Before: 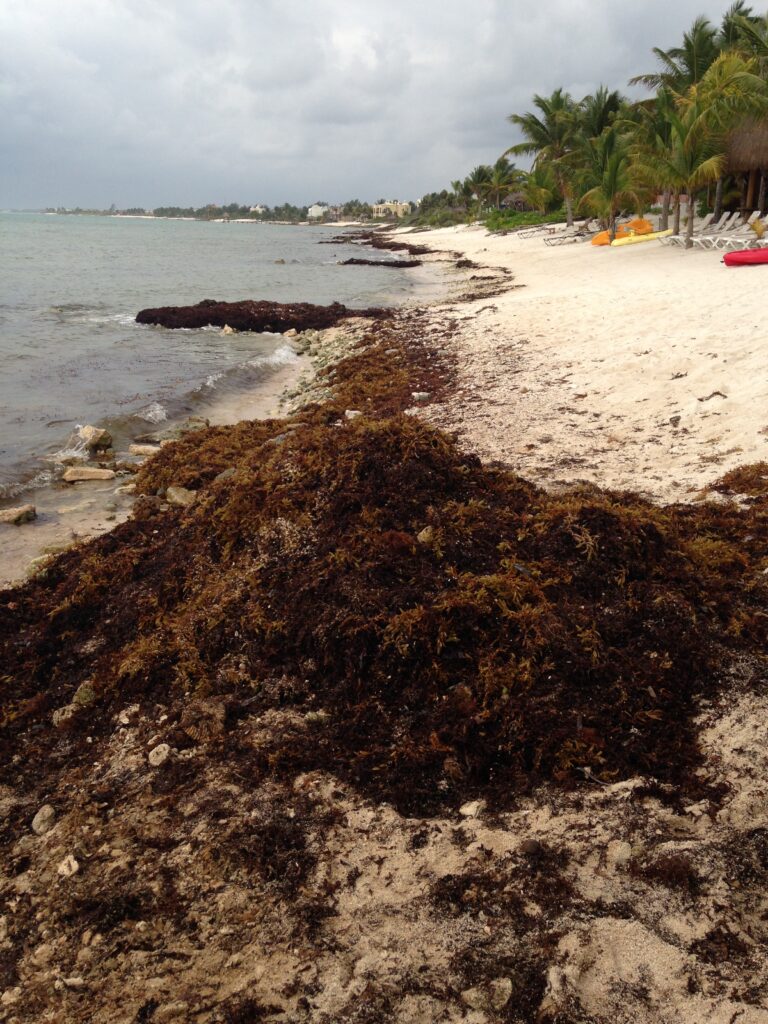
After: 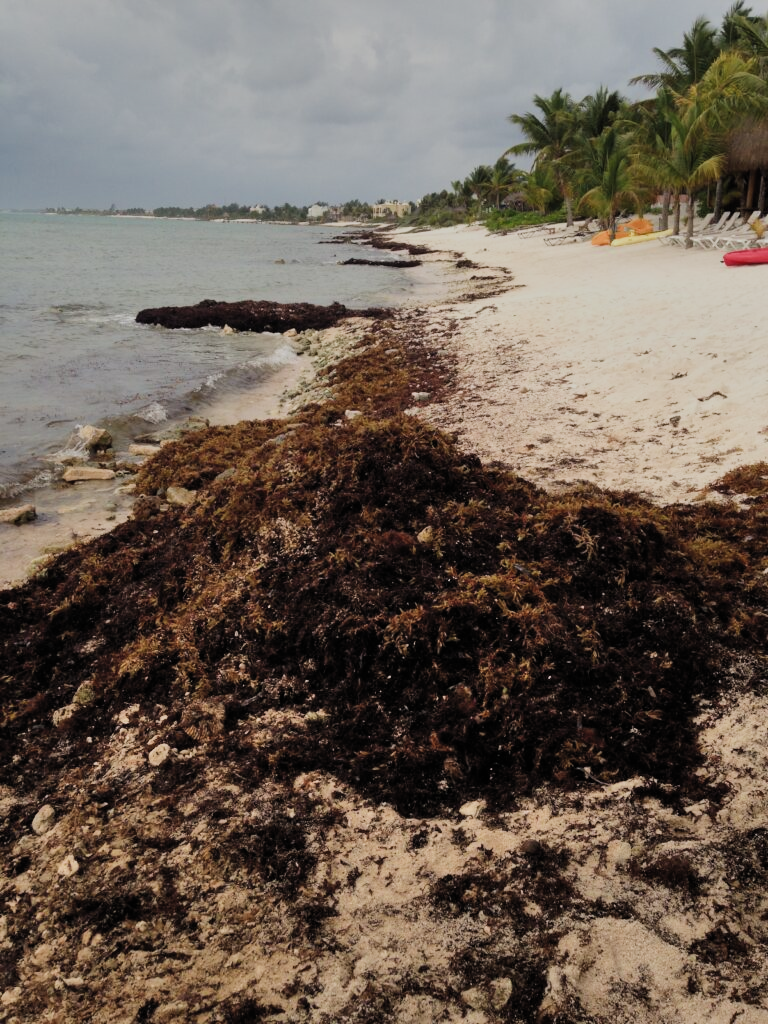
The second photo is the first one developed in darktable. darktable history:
shadows and highlights: radius 108.52, shadows 44.01, highlights -66.27, low approximation 0.01, soften with gaussian
filmic rgb: black relative exposure -7.65 EV, white relative exposure 4.56 EV, hardness 3.61, contrast 1.058, color science v5 (2021), contrast in shadows safe, contrast in highlights safe
